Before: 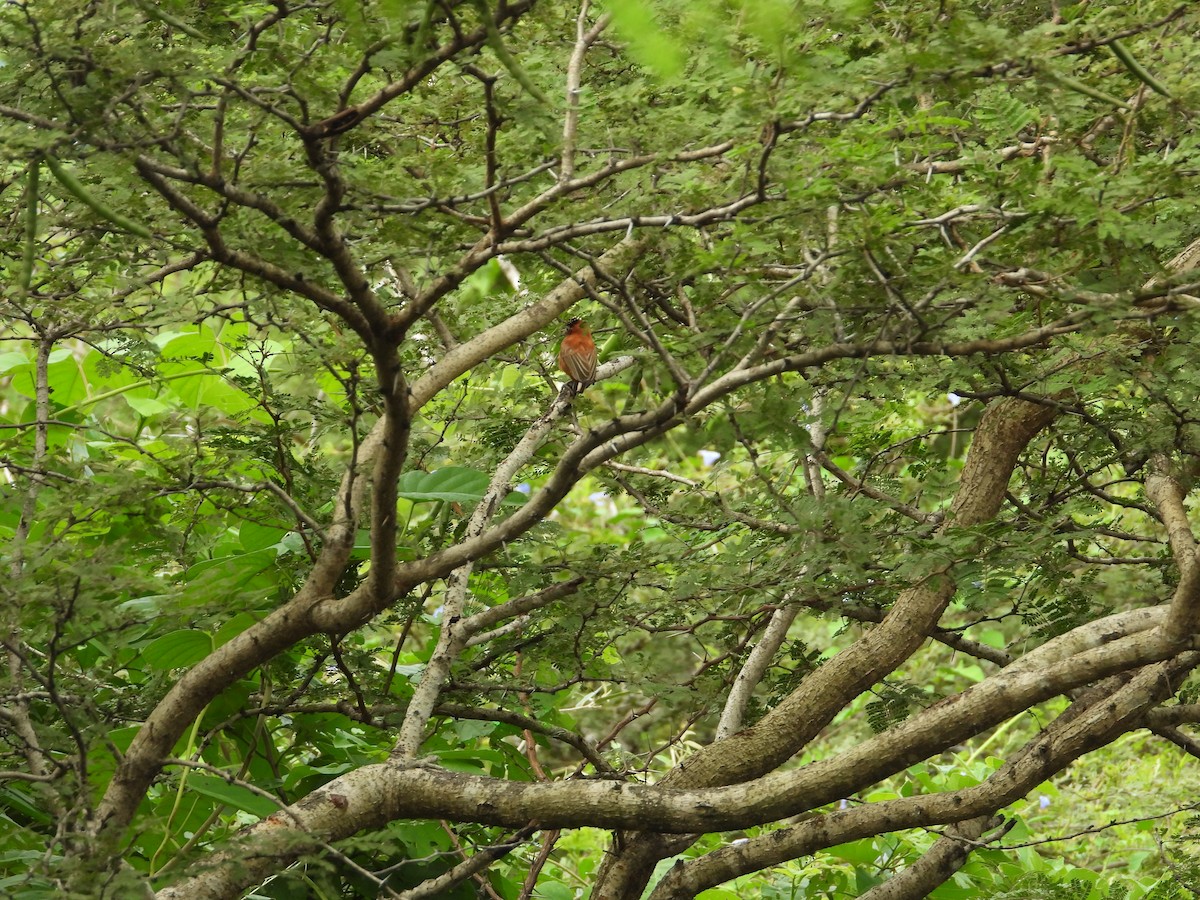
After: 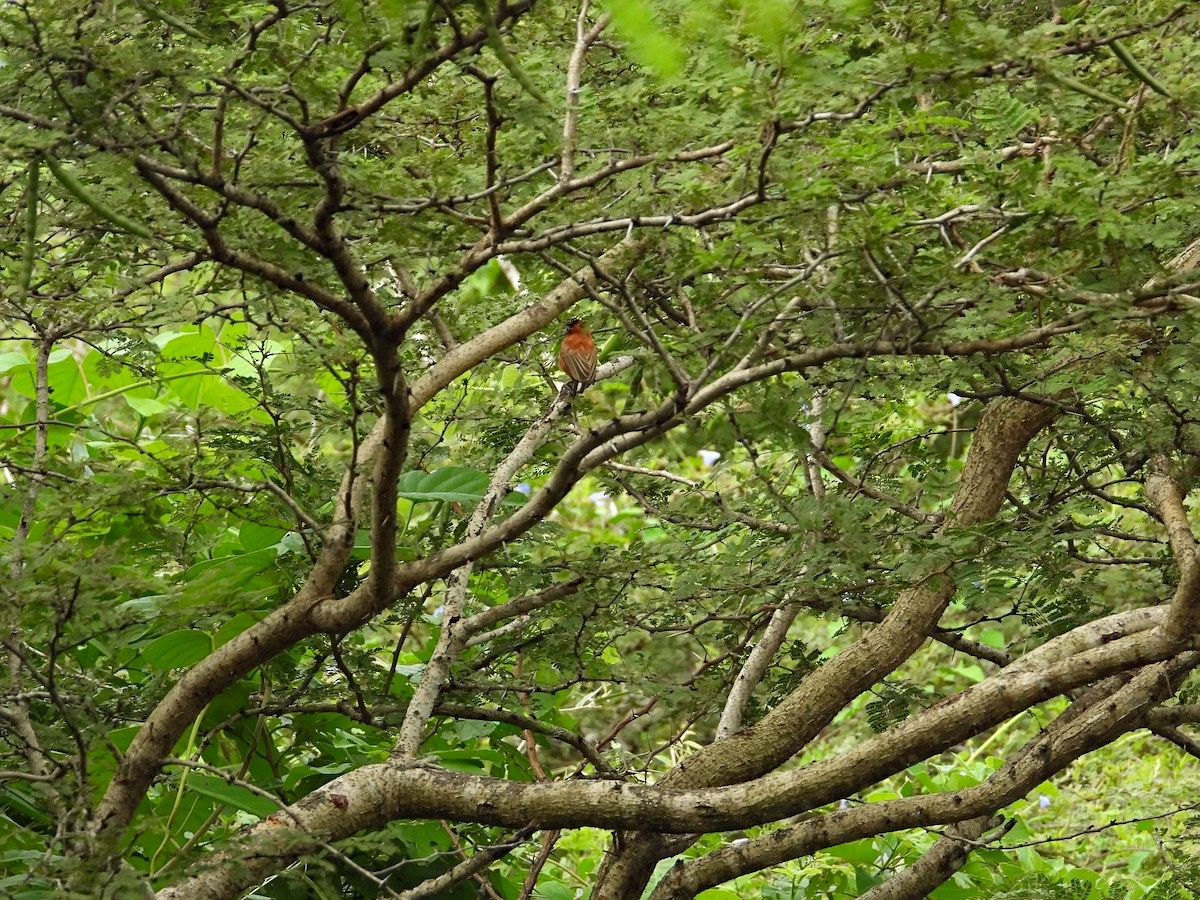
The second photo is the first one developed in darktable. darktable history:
haze removal: strength 0.29, distance 0.25, compatibility mode true, adaptive false
sharpen: amount 0.2
